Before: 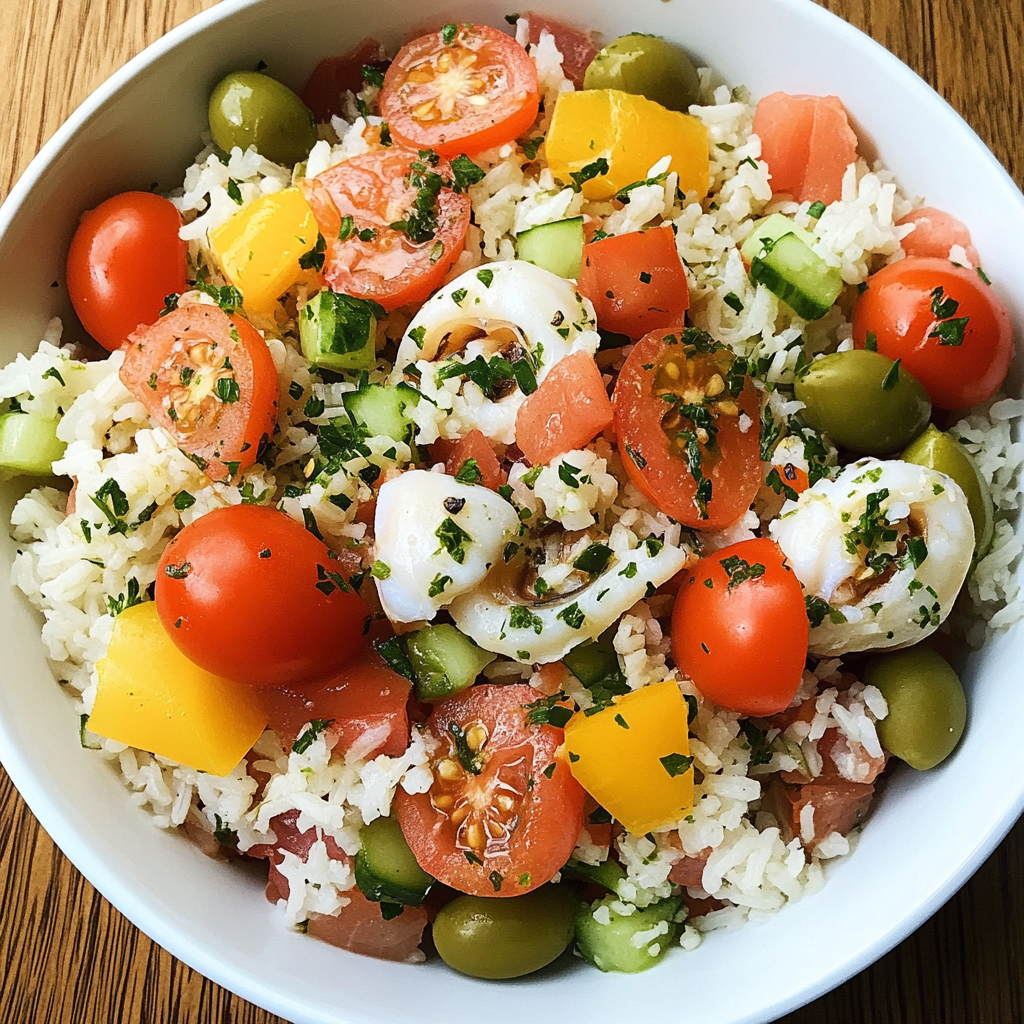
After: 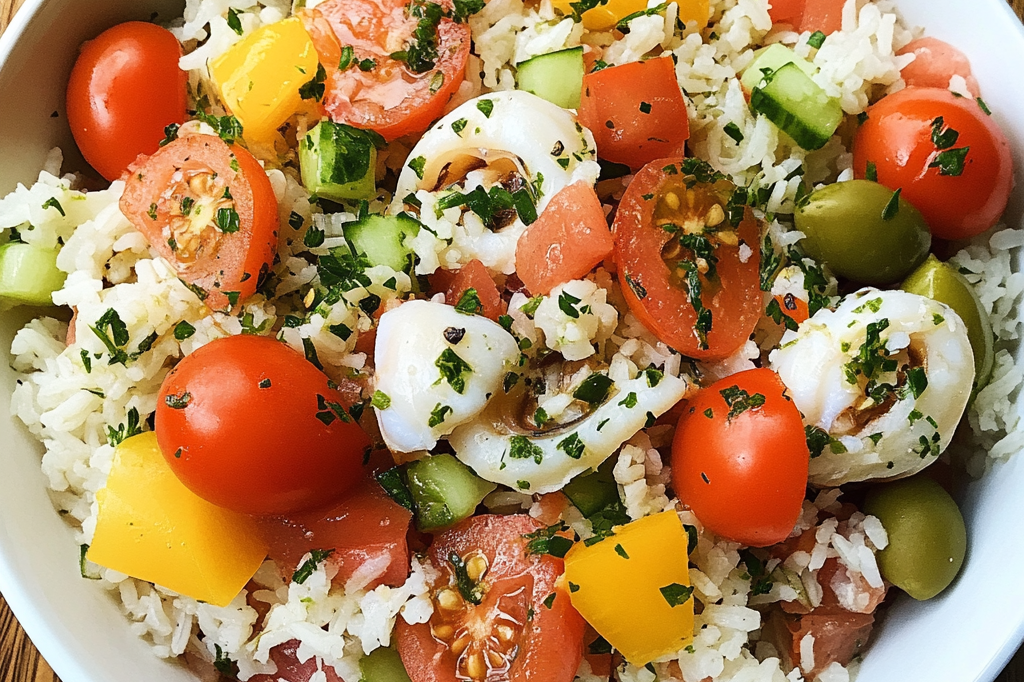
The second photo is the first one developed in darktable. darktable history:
crop: top 16.679%, bottom 16.693%
